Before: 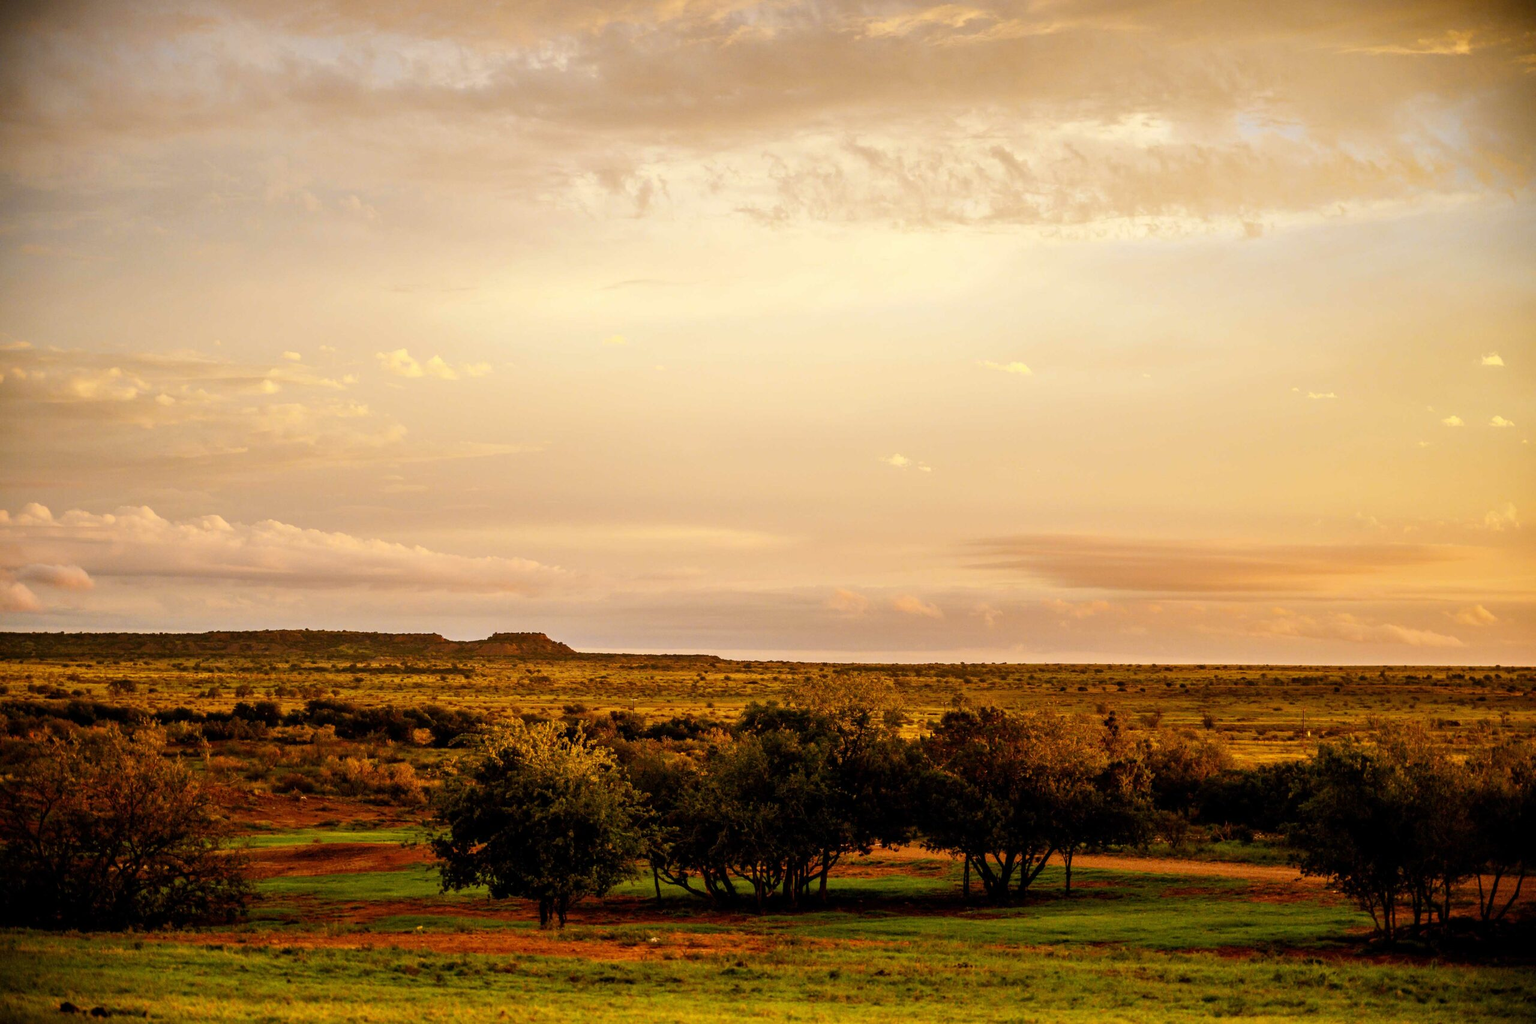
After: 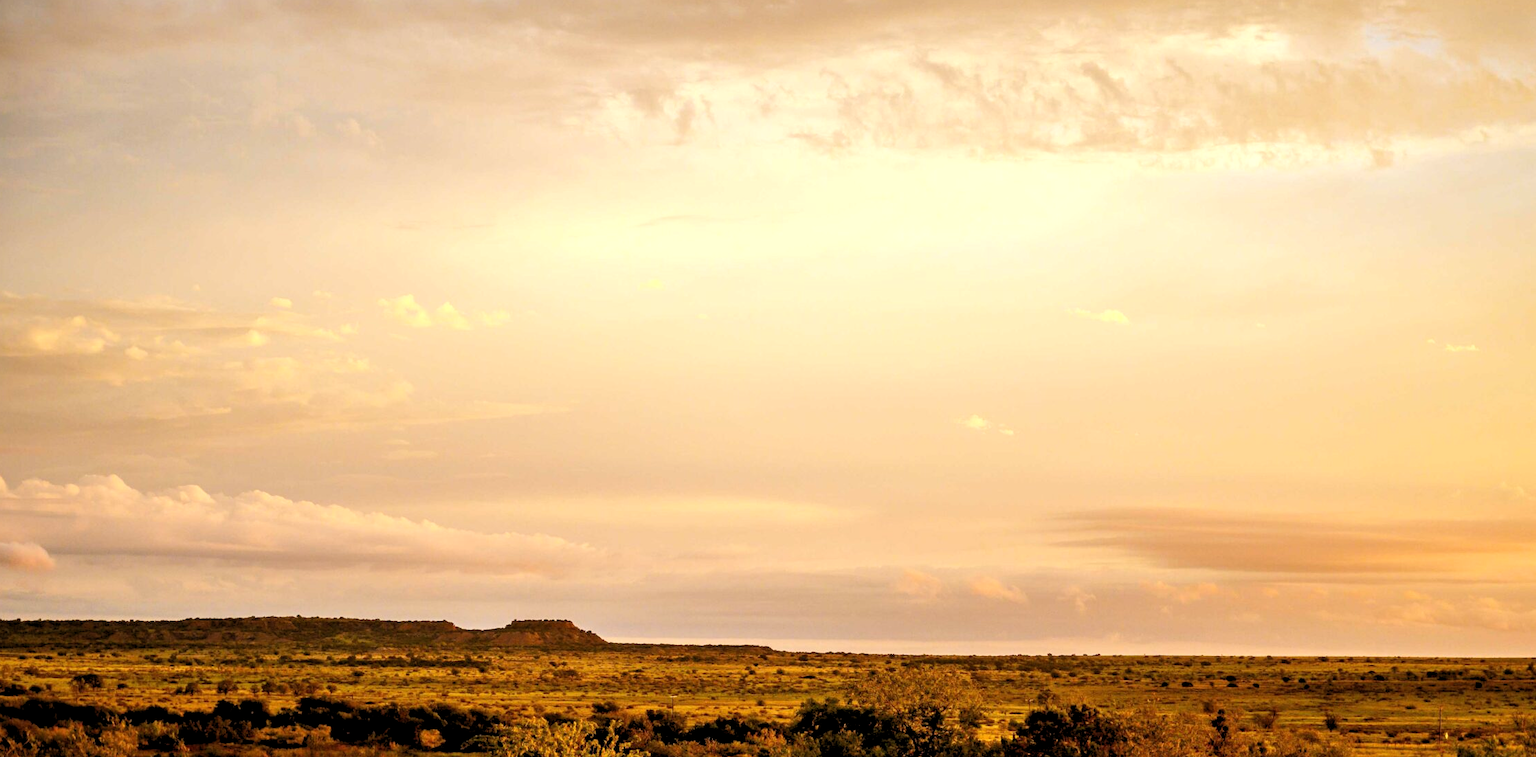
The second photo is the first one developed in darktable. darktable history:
rgb levels: levels [[0.01, 0.419, 0.839], [0, 0.5, 1], [0, 0.5, 1]]
crop: left 3.015%, top 8.969%, right 9.647%, bottom 26.457%
